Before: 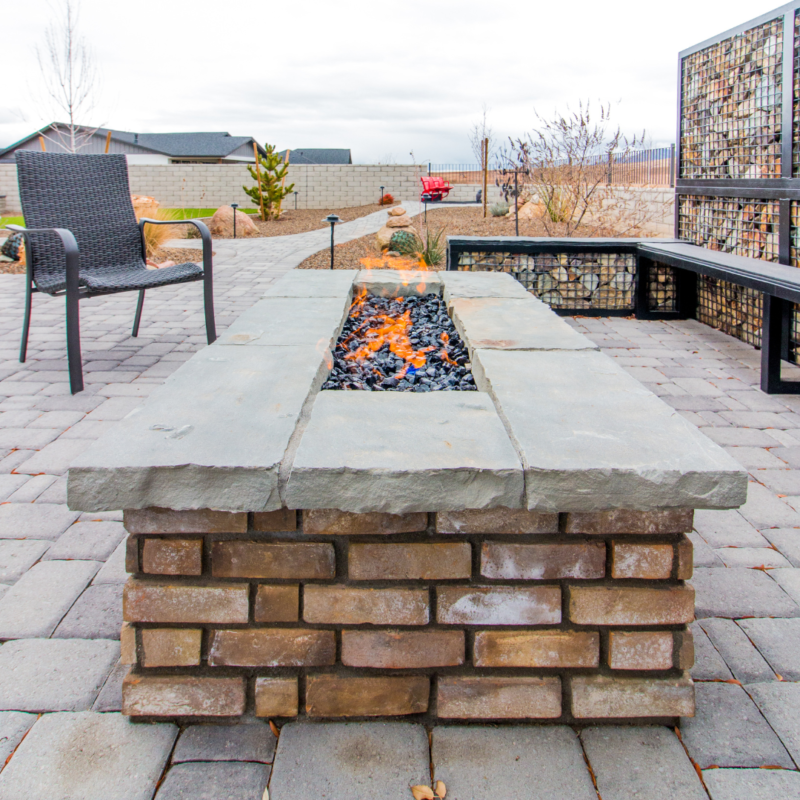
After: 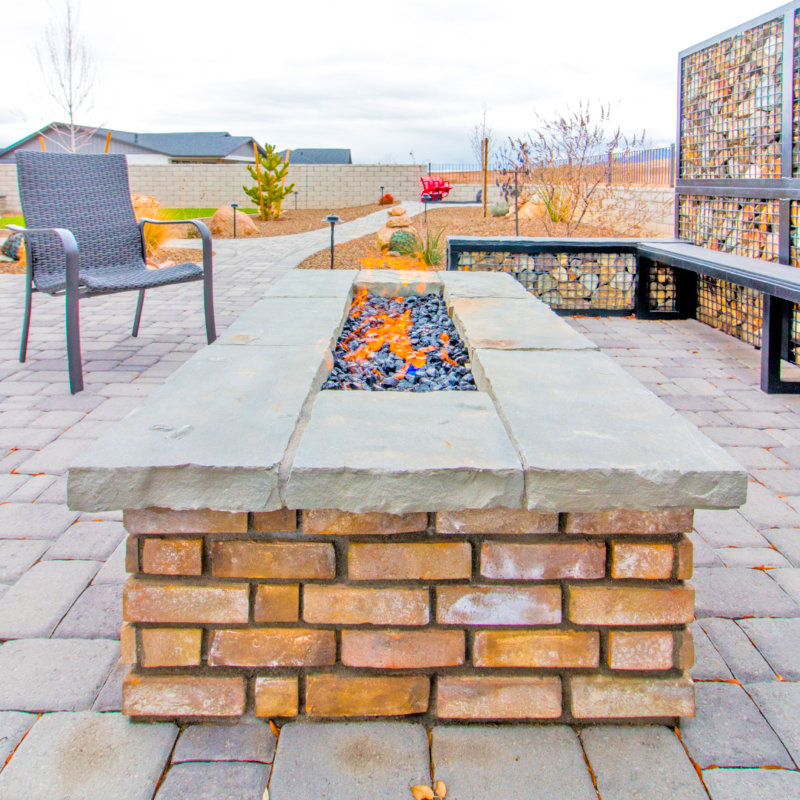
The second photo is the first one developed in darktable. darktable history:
tone equalizer: -7 EV 0.15 EV, -6 EV 0.6 EV, -5 EV 1.15 EV, -4 EV 1.33 EV, -3 EV 1.15 EV, -2 EV 0.6 EV, -1 EV 0.15 EV, mask exposure compensation -0.5 EV
color balance rgb: perceptual saturation grading › global saturation 25%, perceptual brilliance grading › mid-tones 10%, perceptual brilliance grading › shadows 15%, global vibrance 20%
